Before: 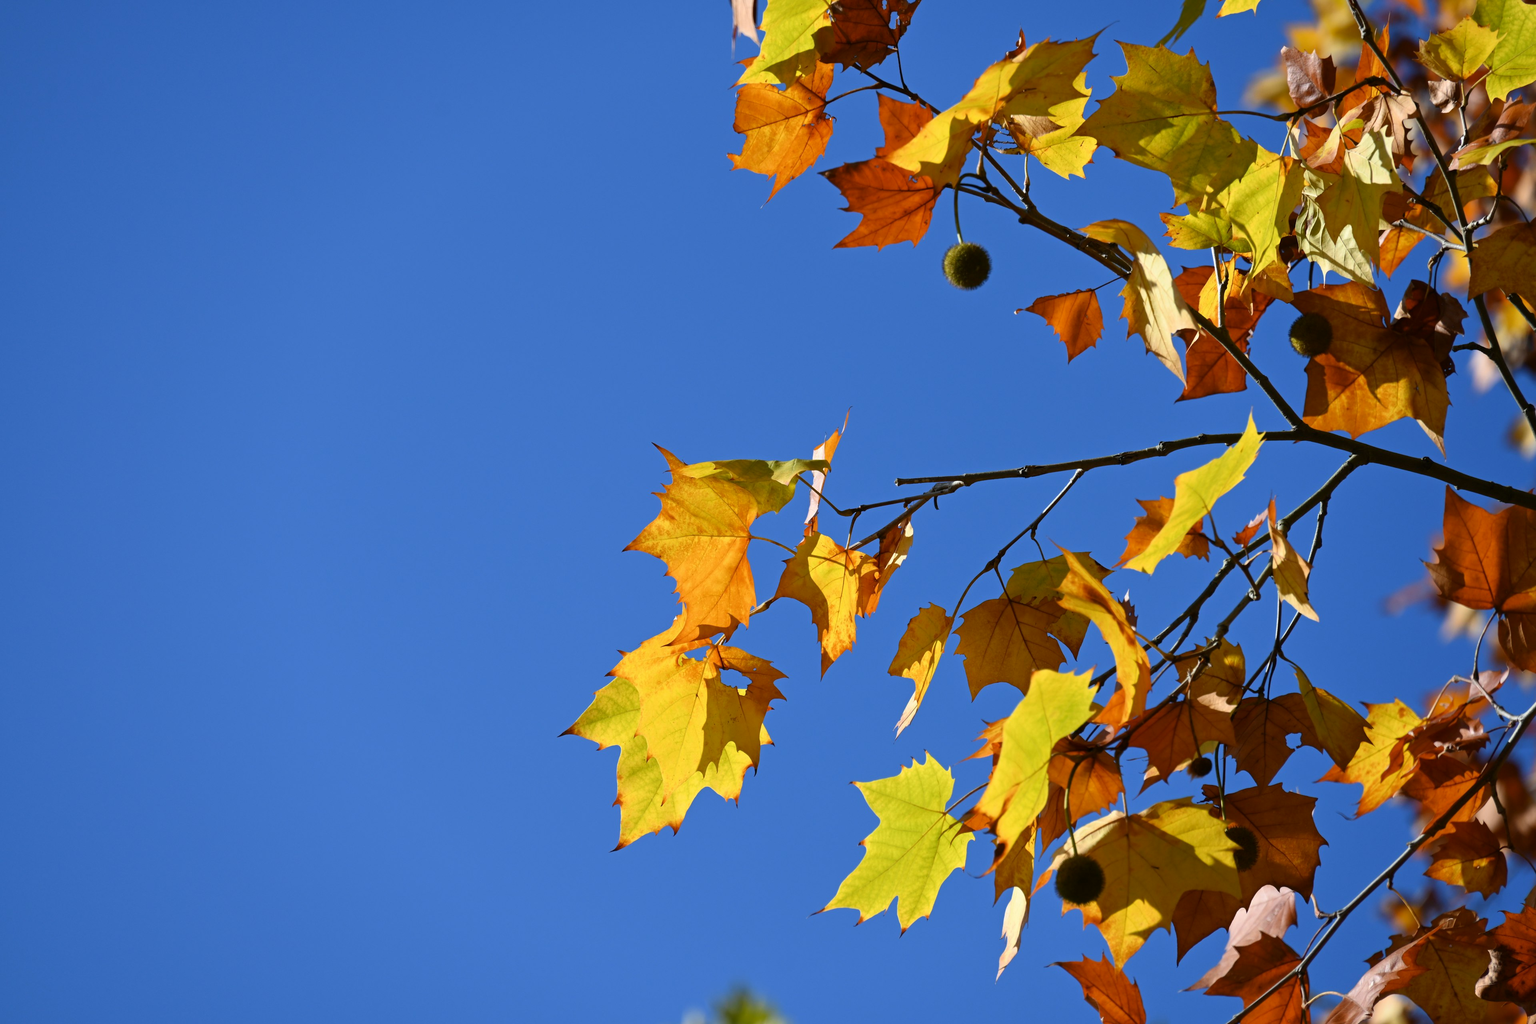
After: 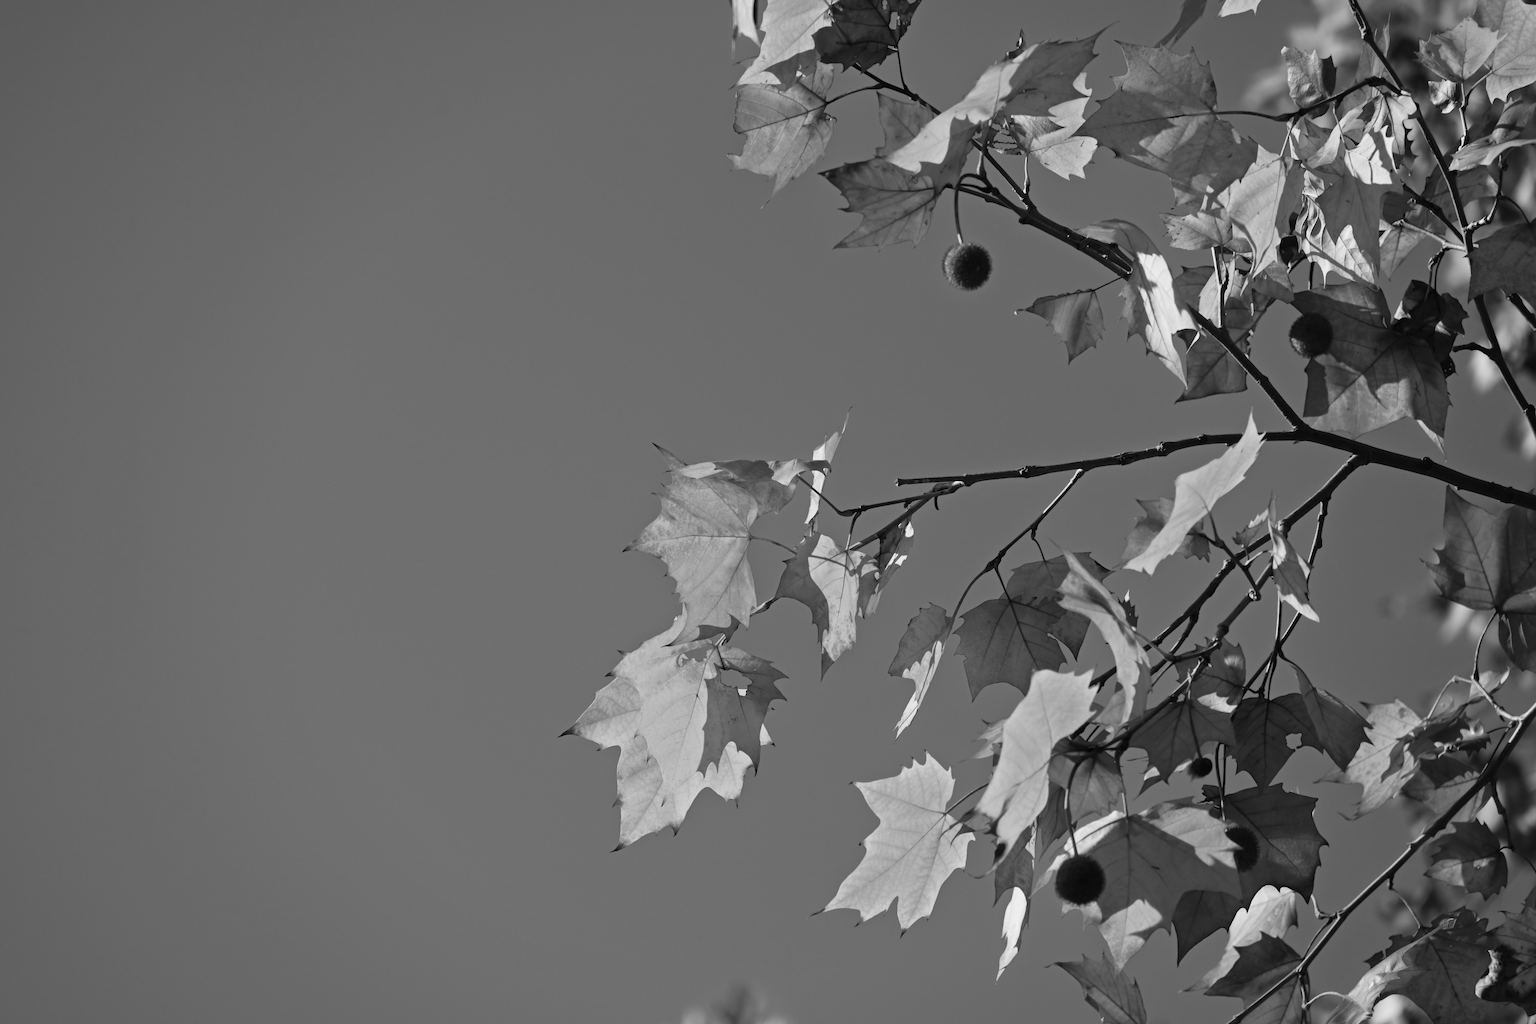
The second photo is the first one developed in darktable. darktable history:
monochrome: size 1
